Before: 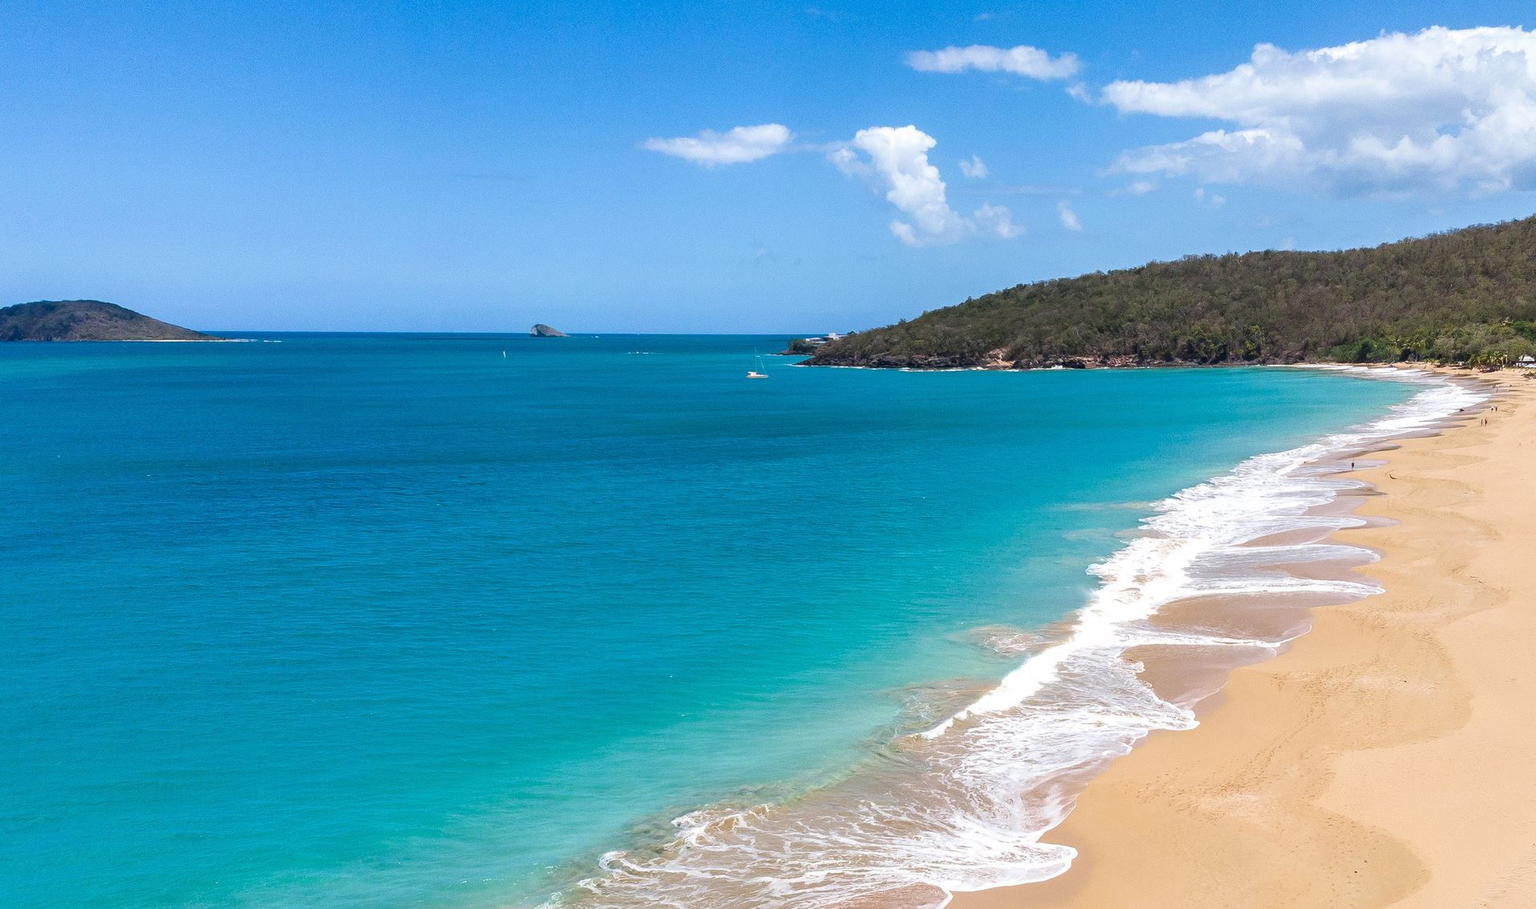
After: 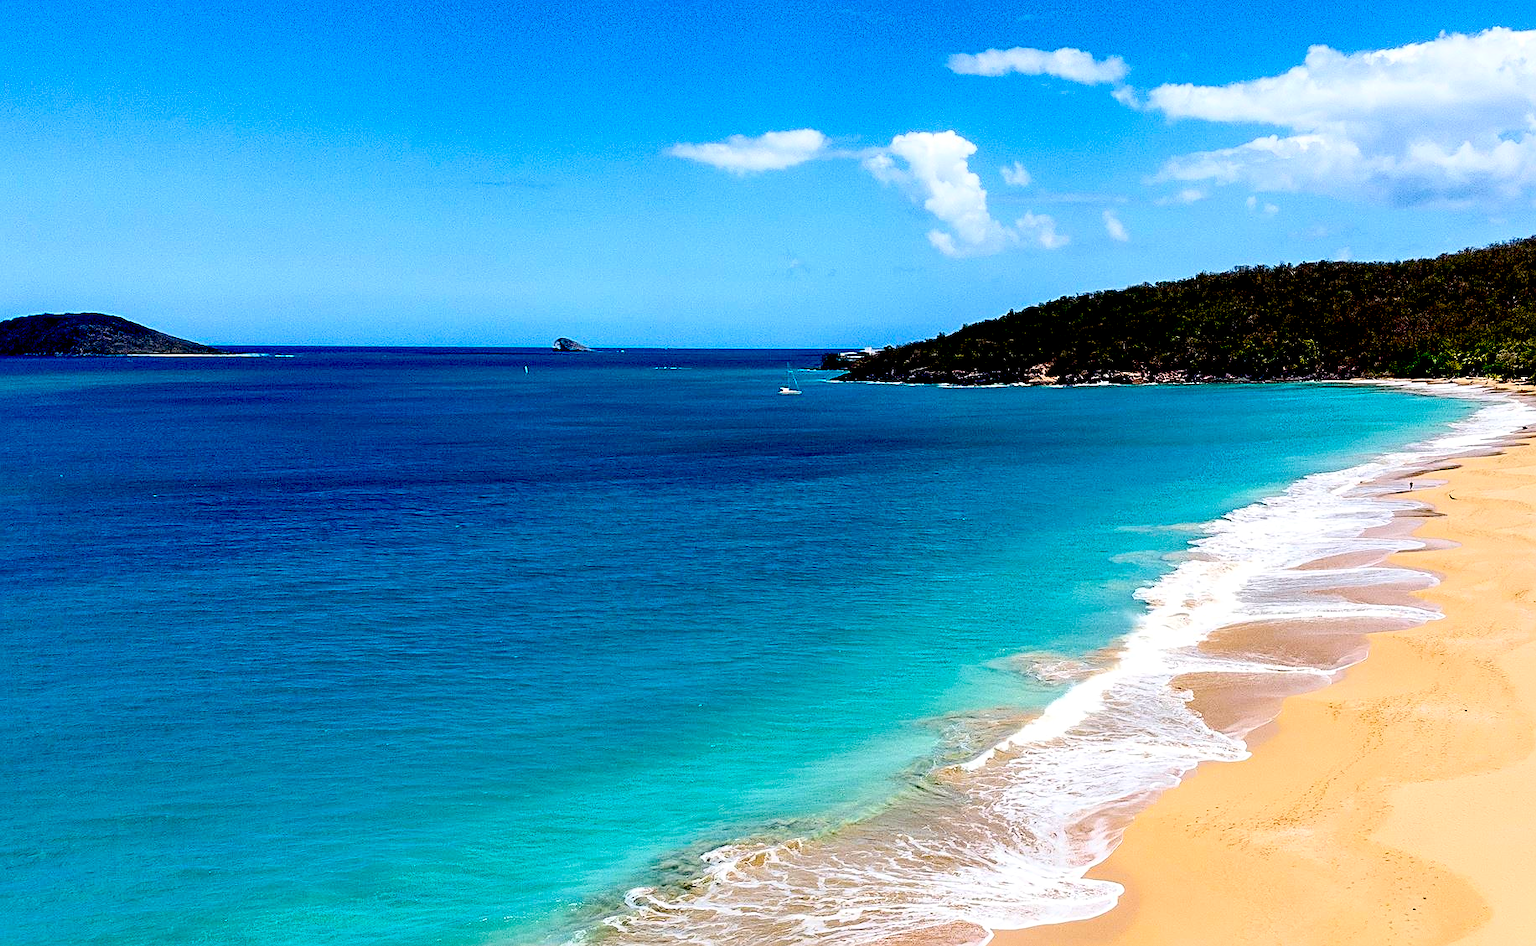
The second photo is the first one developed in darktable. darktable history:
color balance: contrast 6.48%, output saturation 113.3%
exposure: black level correction 0.1, exposure -0.092 EV, compensate highlight preservation false
crop: right 4.126%, bottom 0.031%
sharpen: on, module defaults
color zones: mix -62.47%
contrast brightness saturation: contrast 0.24, brightness 0.09
